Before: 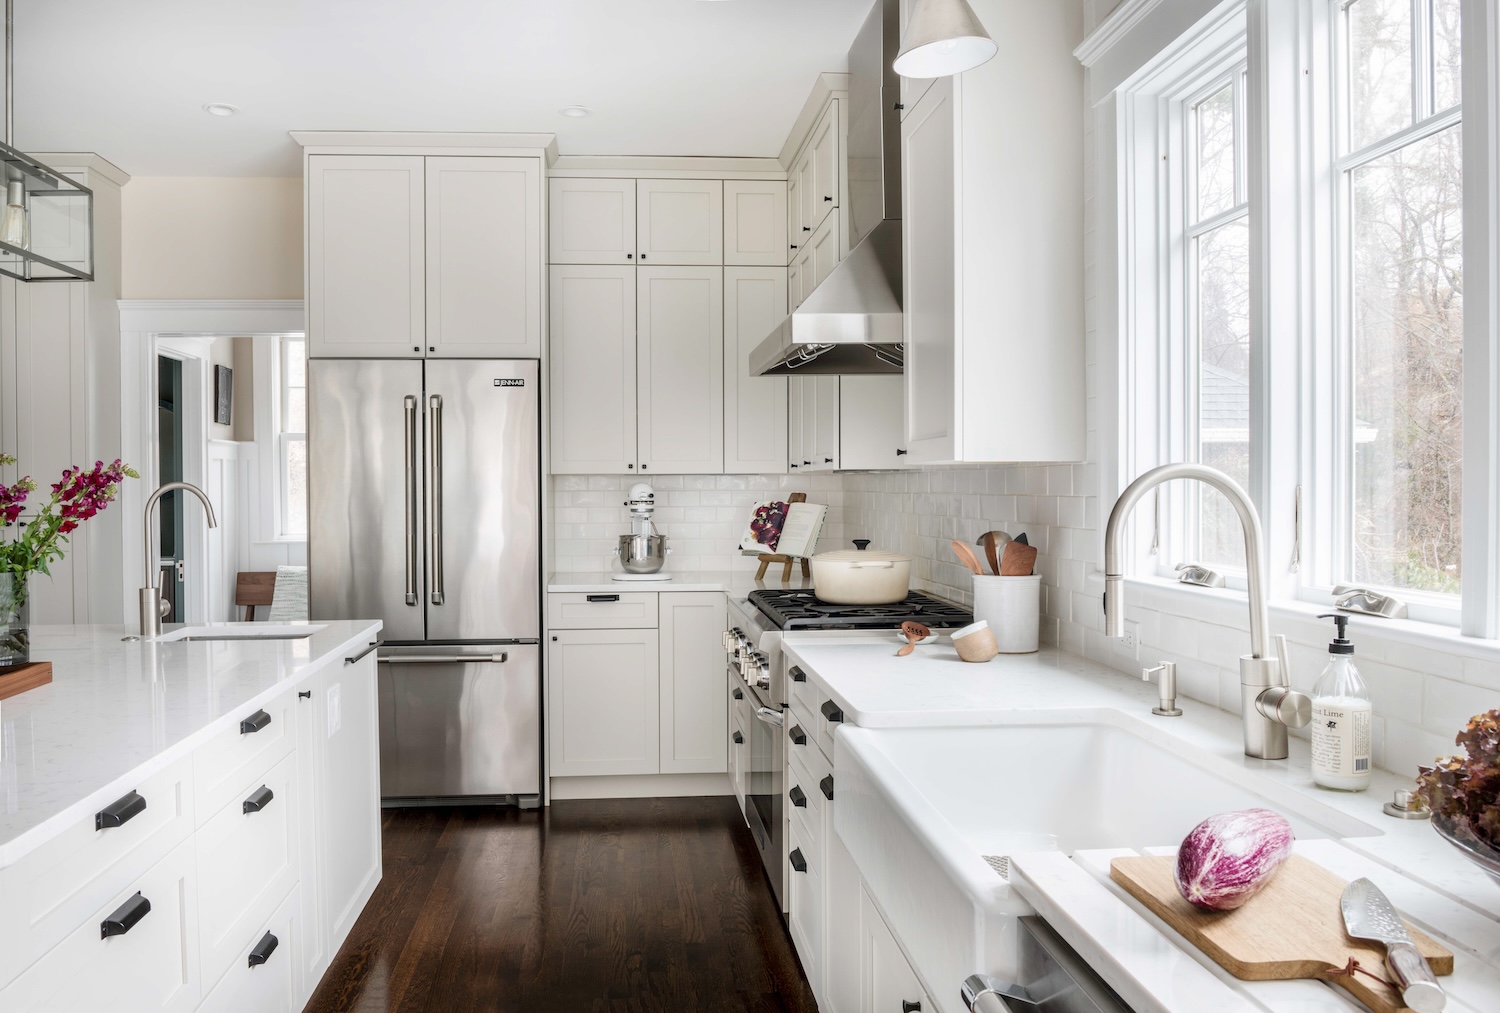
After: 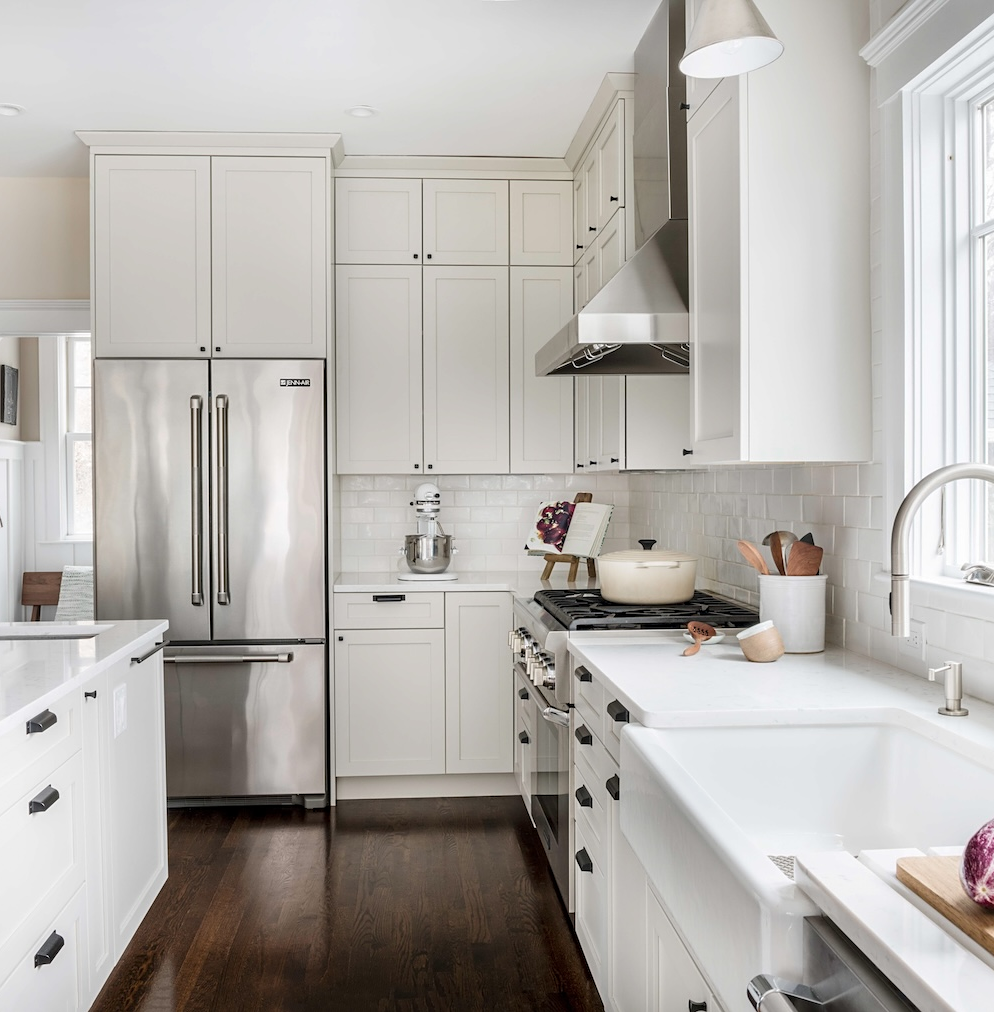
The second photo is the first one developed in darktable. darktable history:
sharpen: amount 0.207
crop and rotate: left 14.314%, right 19.382%
